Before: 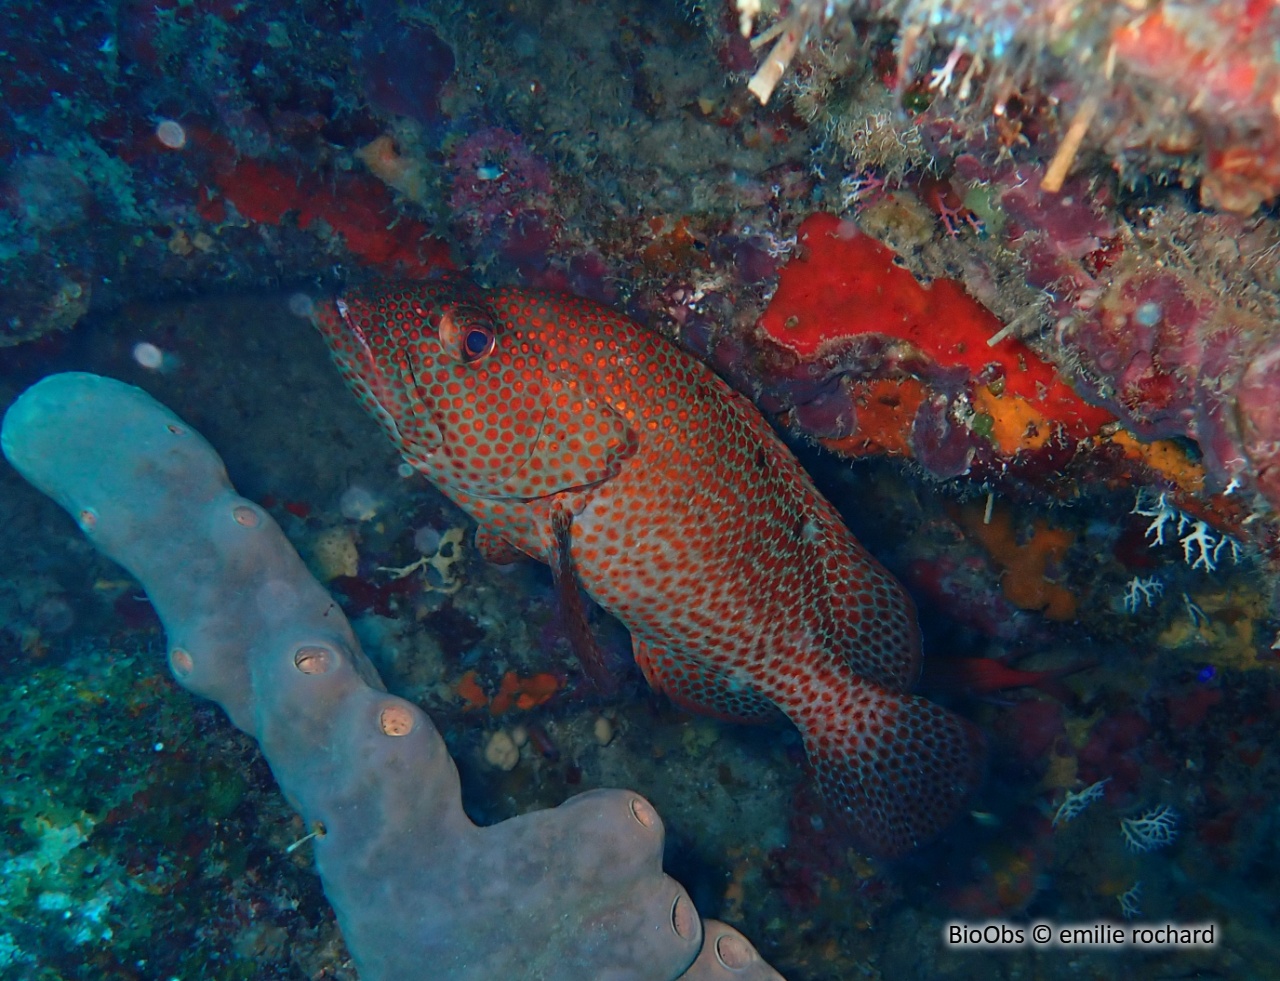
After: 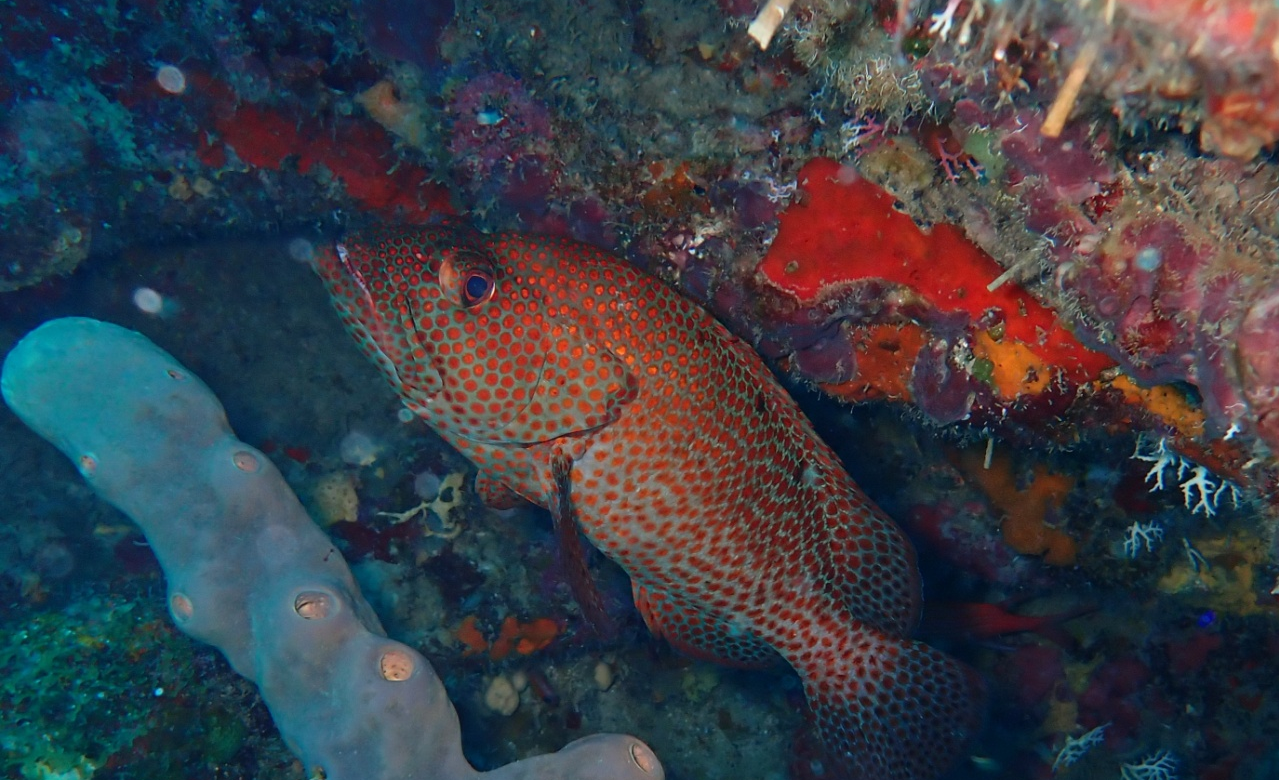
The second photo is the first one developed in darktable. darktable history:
crop and rotate: top 5.655%, bottom 14.774%
